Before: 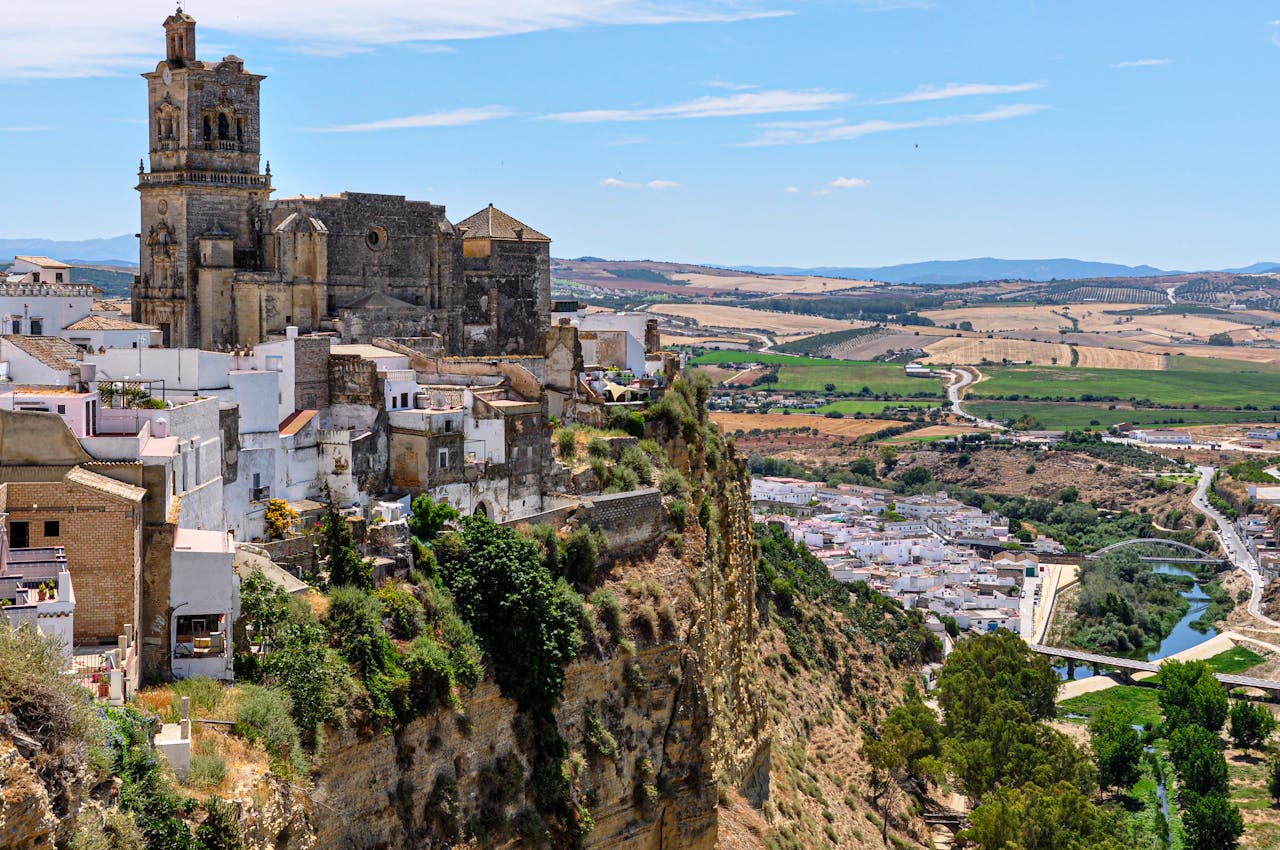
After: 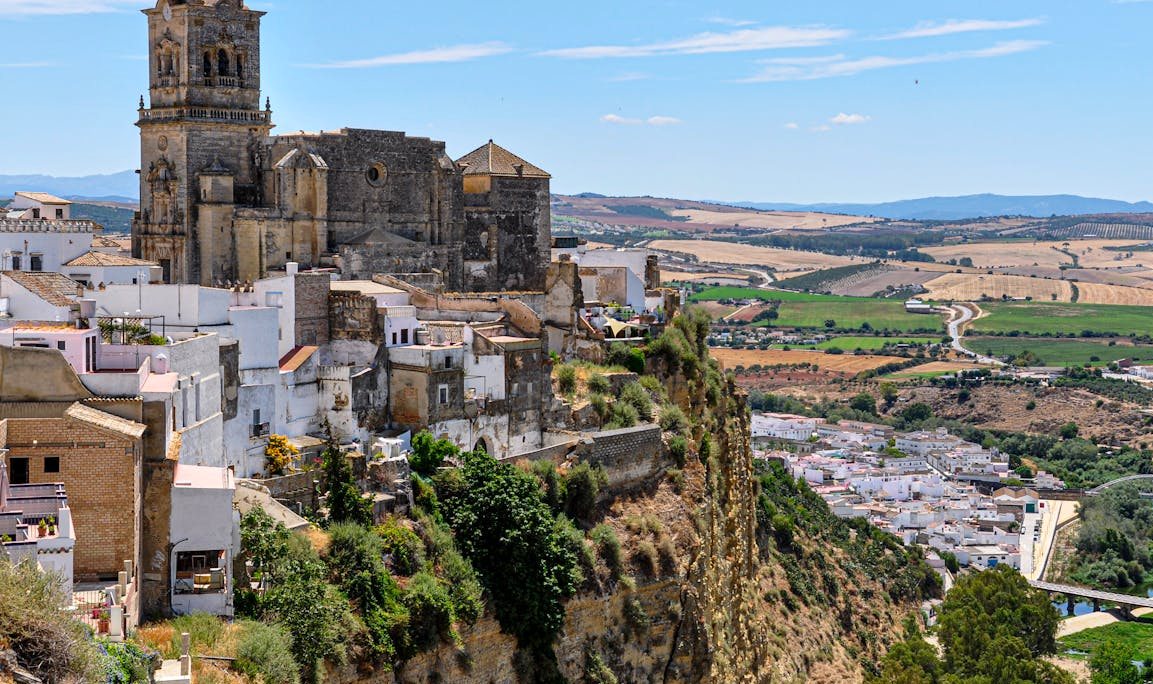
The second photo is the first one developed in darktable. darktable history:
tone equalizer: mask exposure compensation -0.487 EV
crop: top 7.537%, right 9.85%, bottom 11.9%
